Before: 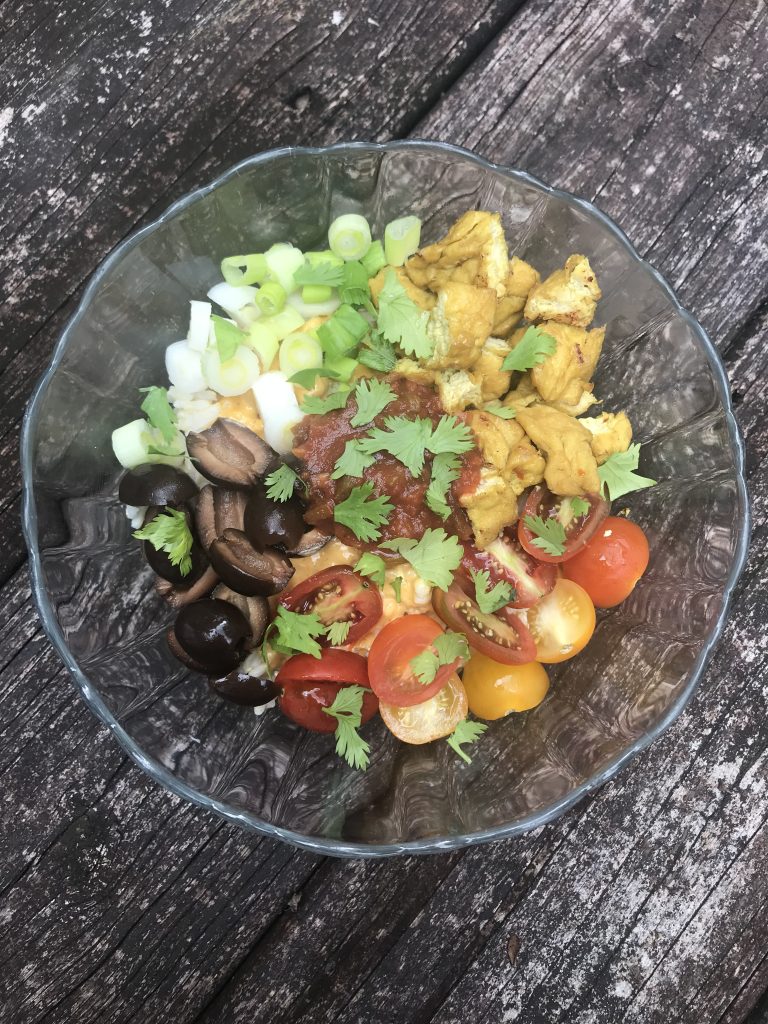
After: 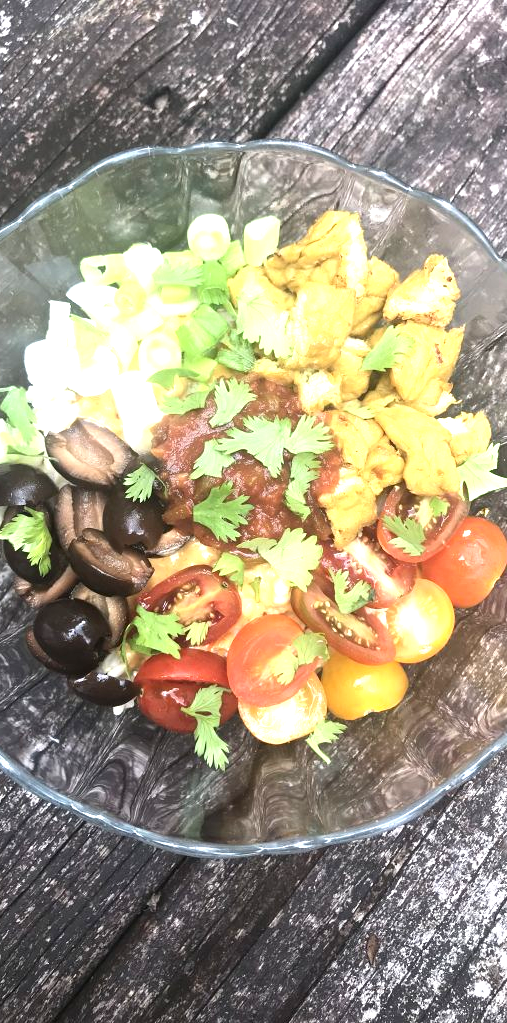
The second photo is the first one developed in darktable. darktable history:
exposure: black level correction 0, exposure 1.1 EV, compensate highlight preservation false
crop and rotate: left 18.442%, right 15.508%
